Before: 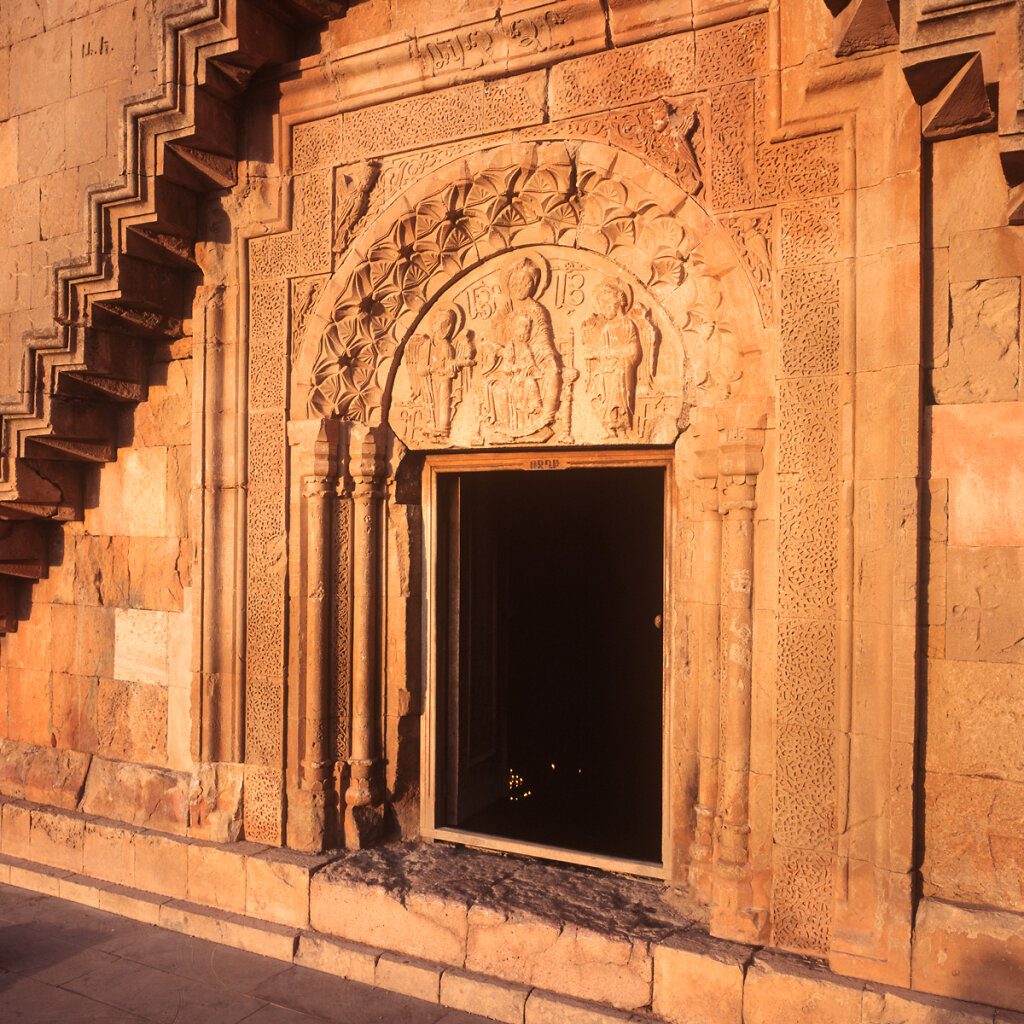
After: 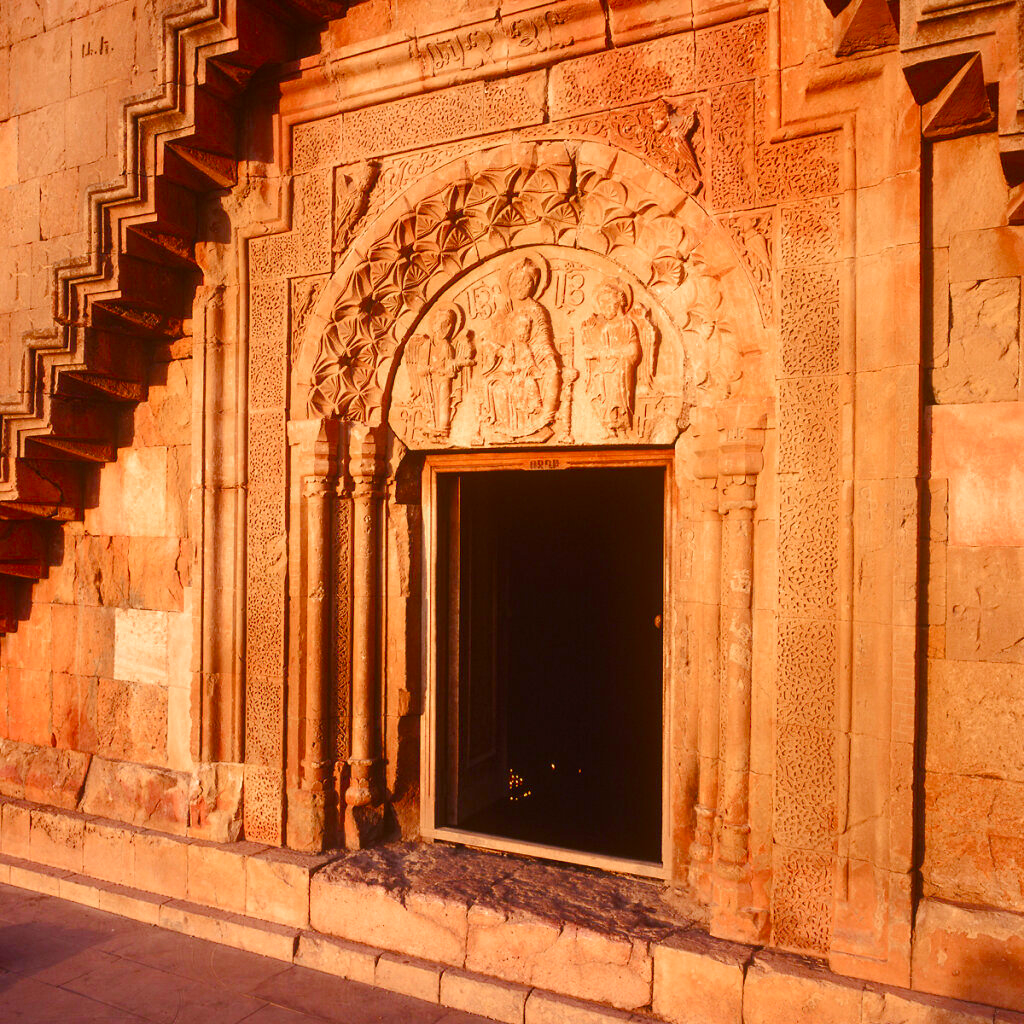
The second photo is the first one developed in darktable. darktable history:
color balance rgb: perceptual saturation grading › global saturation 0.863%, perceptual saturation grading › highlights -17.379%, perceptual saturation grading › mid-tones 33.631%, perceptual saturation grading › shadows 50.273%, global vibrance 12.567%
color zones: curves: ch0 [(0, 0.48) (0.209, 0.398) (0.305, 0.332) (0.429, 0.493) (0.571, 0.5) (0.714, 0.5) (0.857, 0.5) (1, 0.48)]; ch1 [(0, 0.633) (0.143, 0.586) (0.286, 0.489) (0.429, 0.448) (0.571, 0.31) (0.714, 0.335) (0.857, 0.492) (1, 0.633)]; ch2 [(0, 0.448) (0.143, 0.498) (0.286, 0.5) (0.429, 0.5) (0.571, 0.5) (0.714, 0.5) (0.857, 0.5) (1, 0.448)]
exposure: black level correction 0, exposure 0.499 EV, compensate highlight preservation false
